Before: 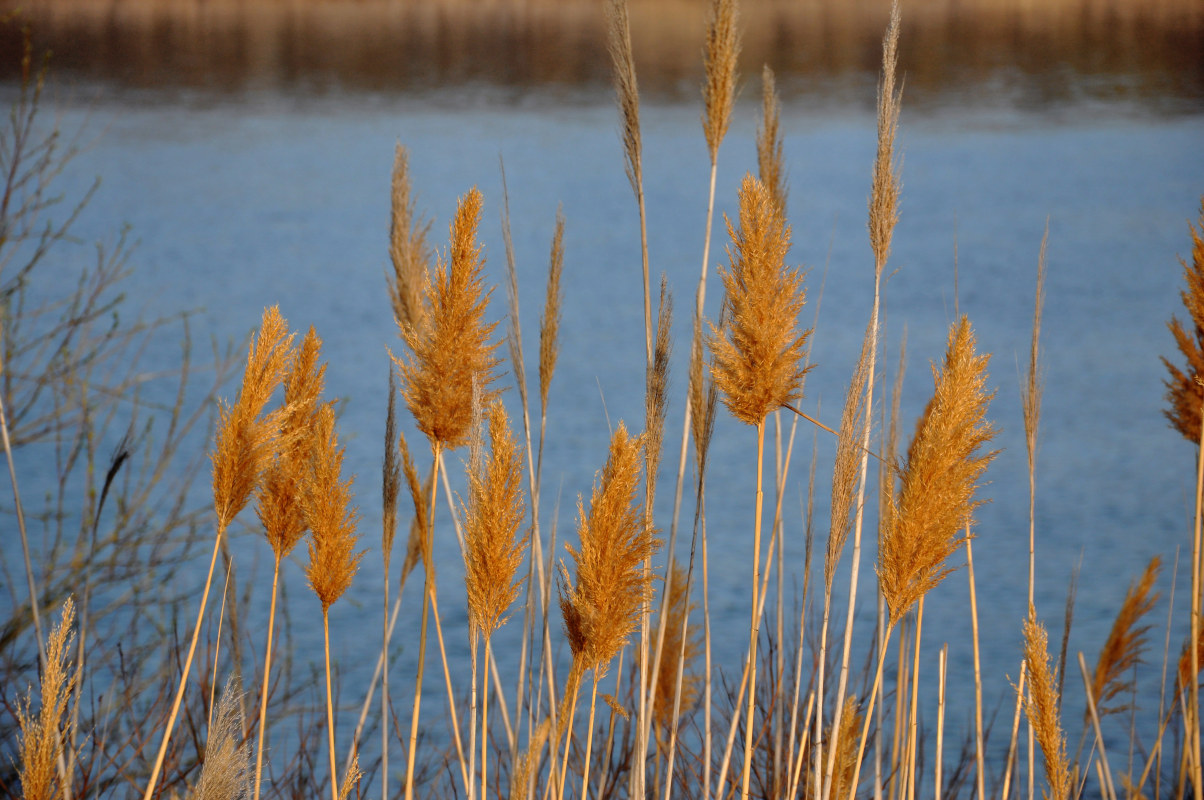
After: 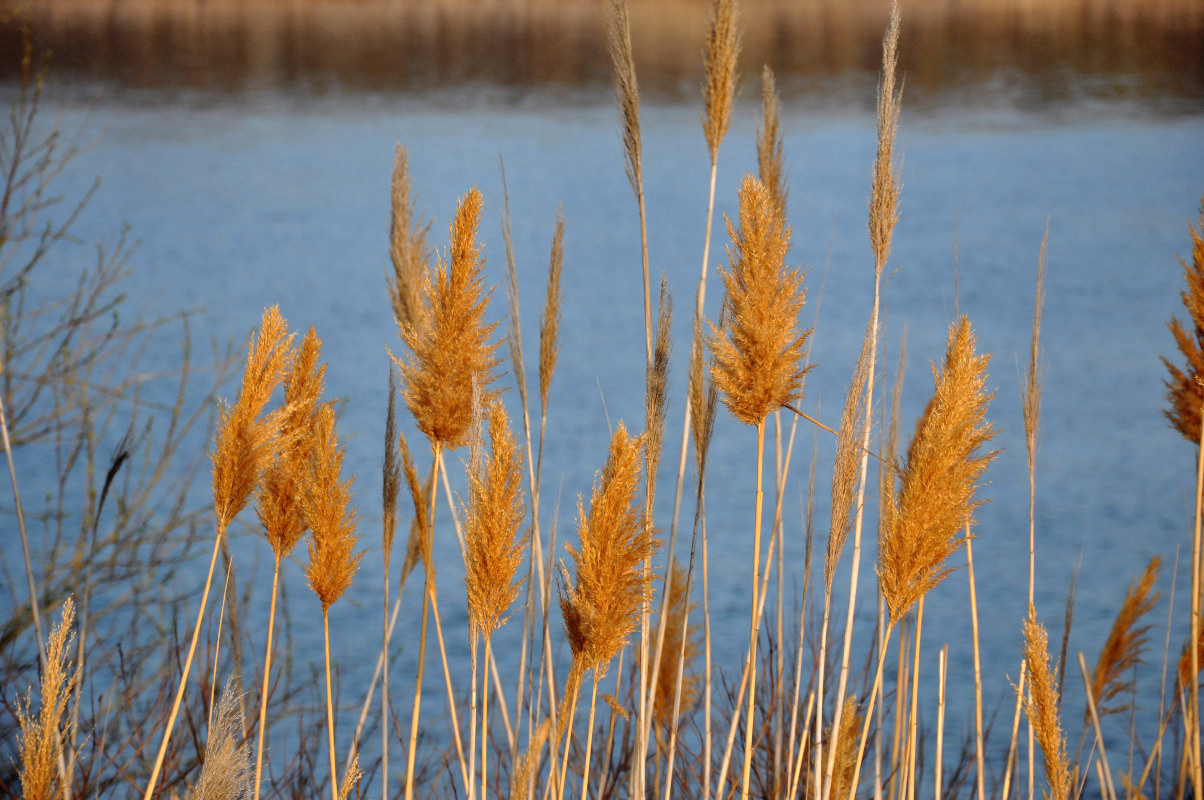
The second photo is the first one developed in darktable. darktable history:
exposure: exposure 0.225 EV, compensate exposure bias true, compensate highlight preservation false
contrast brightness saturation: contrast 0.052
